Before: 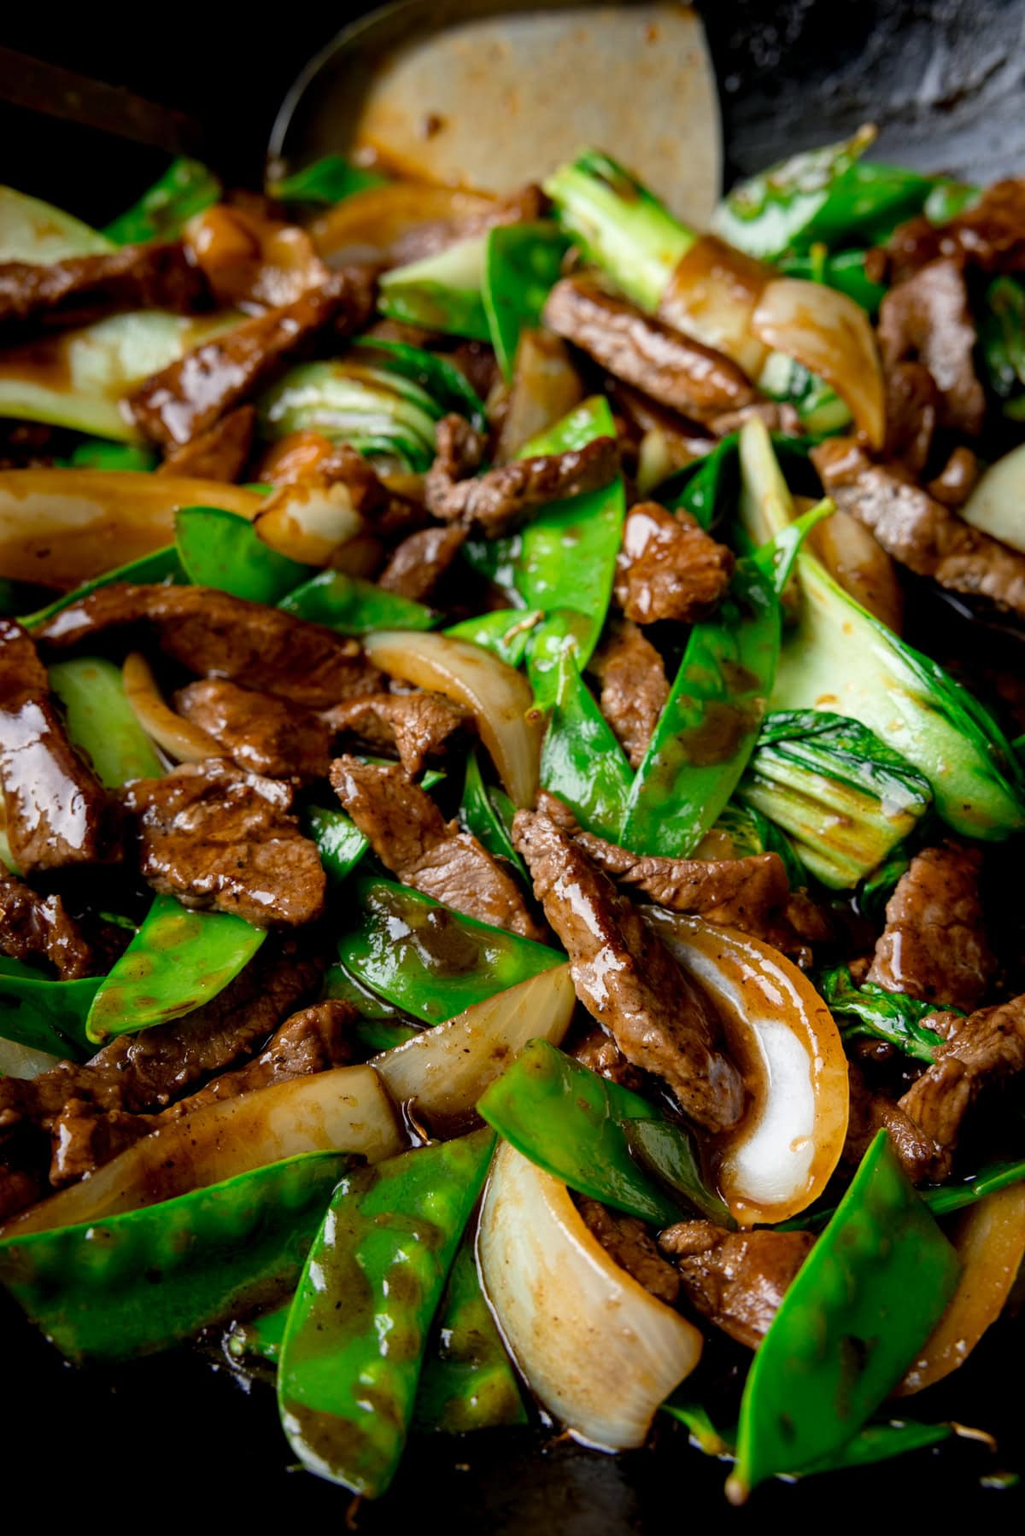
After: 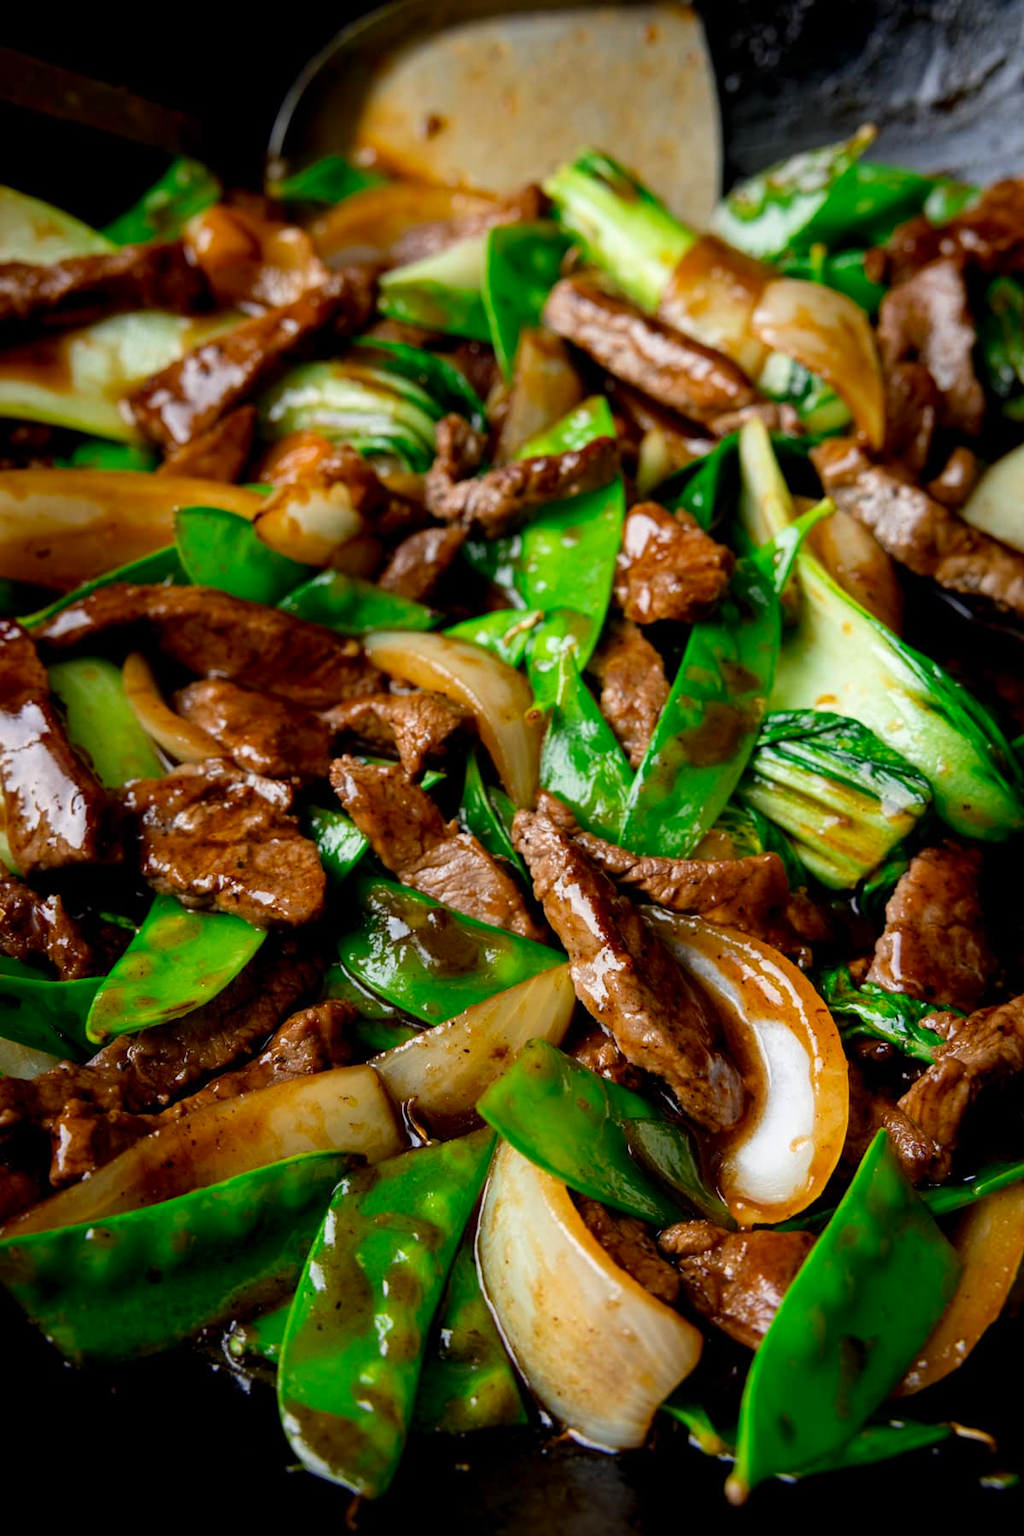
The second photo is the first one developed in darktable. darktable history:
exposure: compensate highlight preservation false
contrast brightness saturation: contrast 0.04, saturation 0.16
